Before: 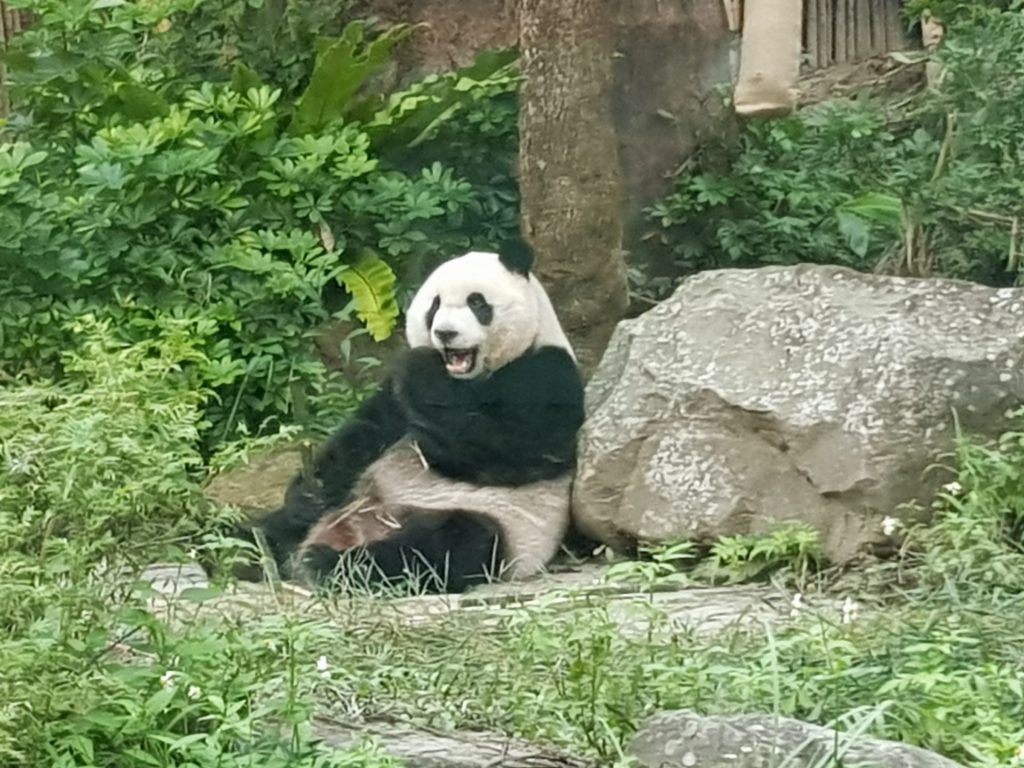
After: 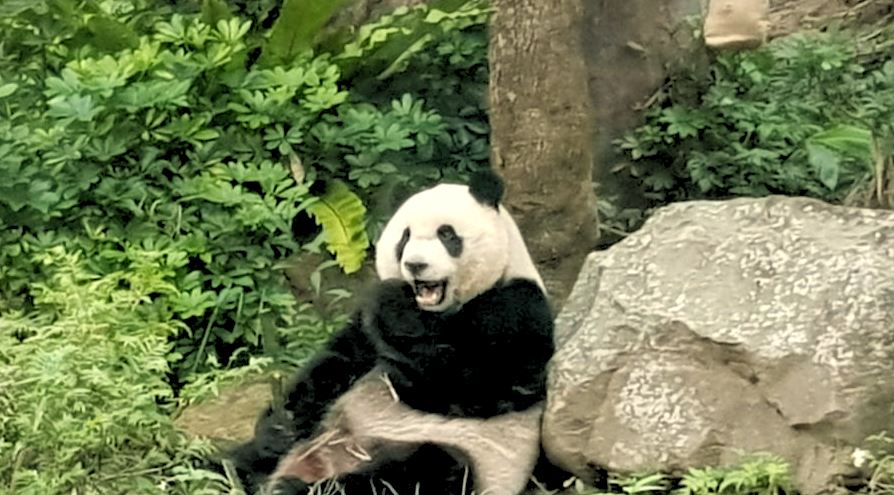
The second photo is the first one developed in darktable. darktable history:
white balance: red 1.045, blue 0.932
crop: left 3.015%, top 8.969%, right 9.647%, bottom 26.457%
rgb levels: levels [[0.029, 0.461, 0.922], [0, 0.5, 1], [0, 0.5, 1]]
